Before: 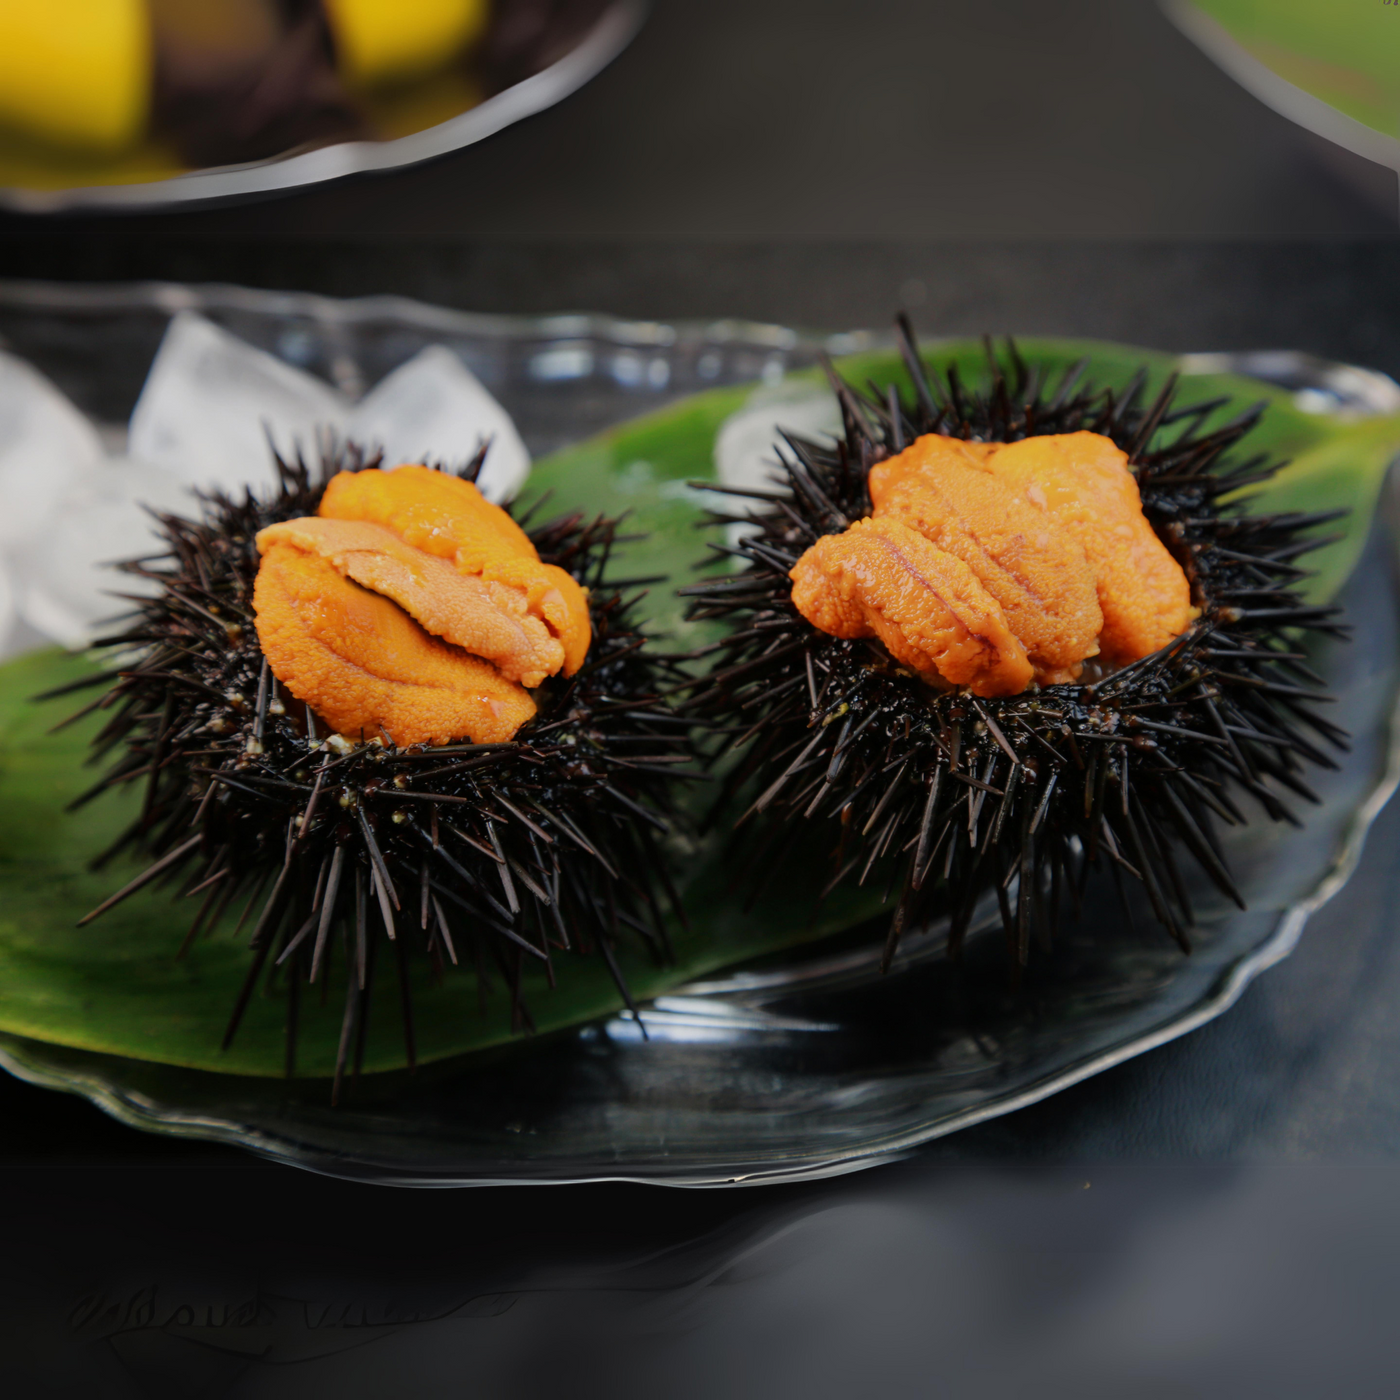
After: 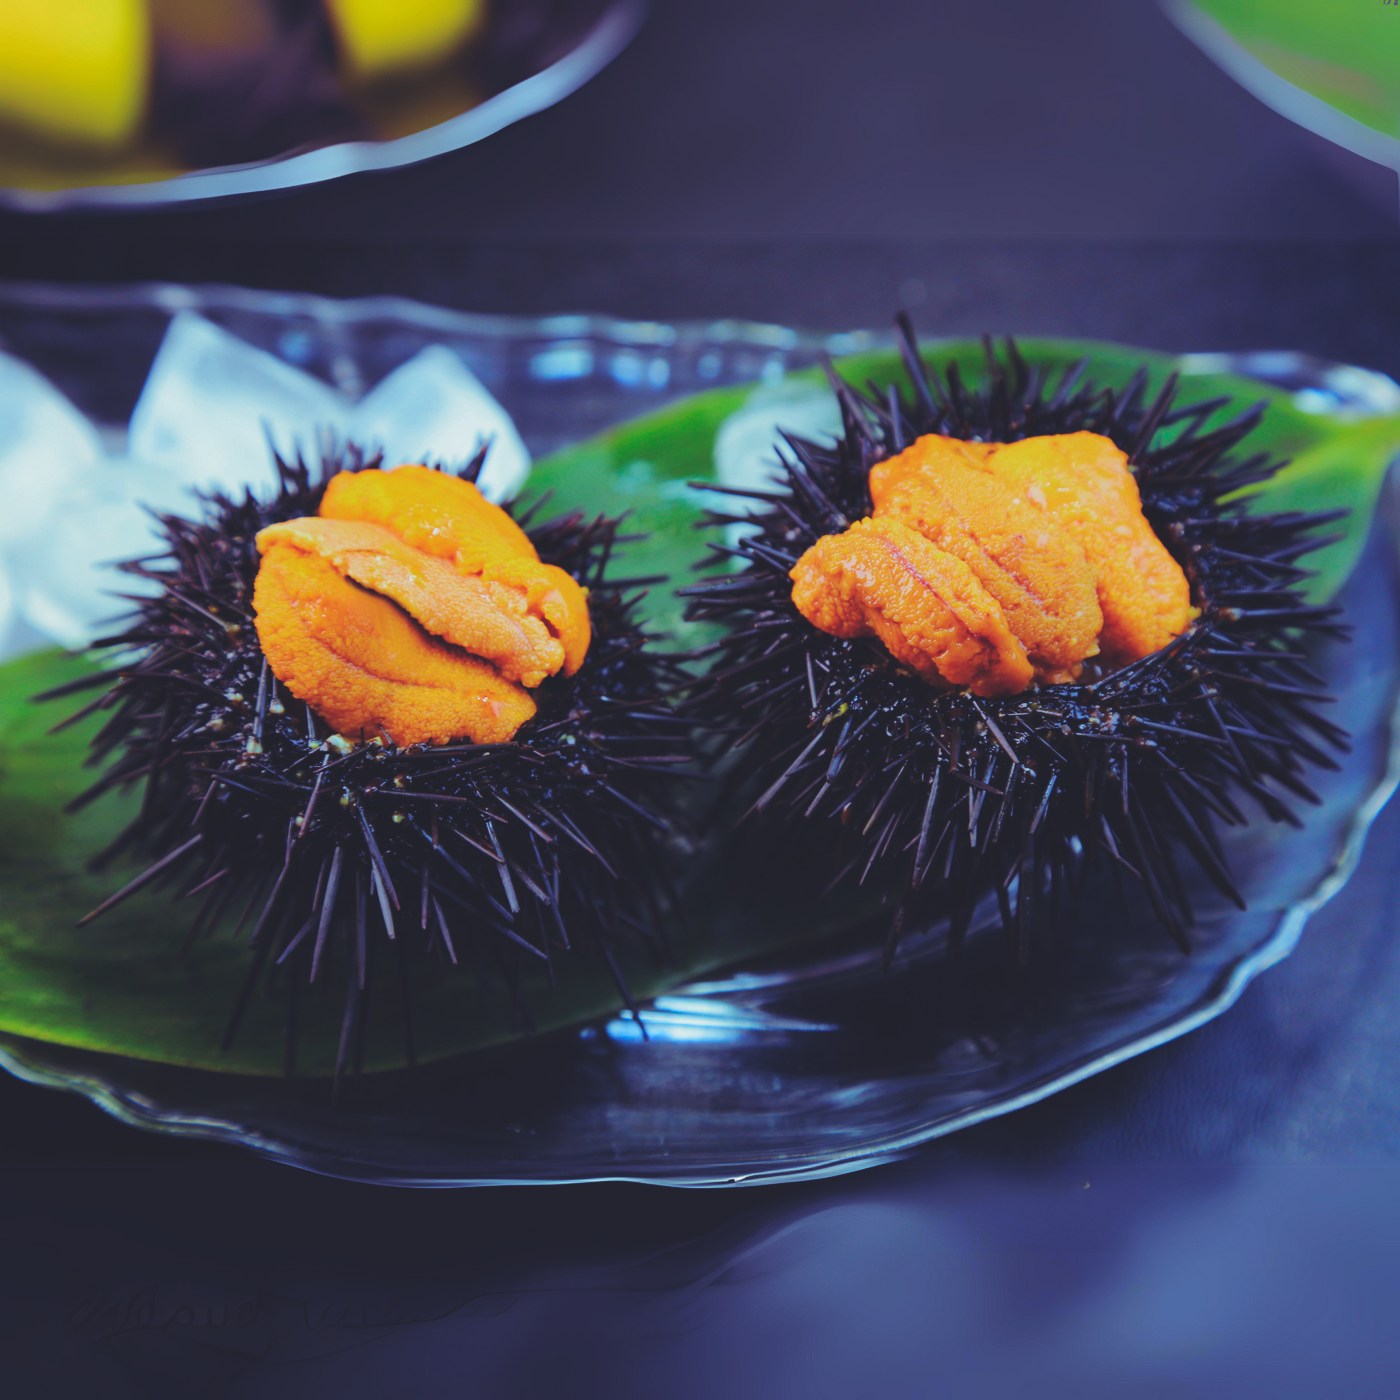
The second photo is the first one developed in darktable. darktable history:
filmic rgb: black relative exposure -8.2 EV, white relative exposure 2.2 EV, threshold 3 EV, hardness 7.11, latitude 75%, contrast 1.325, highlights saturation mix -2%, shadows ↔ highlights balance 30%, preserve chrominance no, color science v5 (2021), contrast in shadows safe, contrast in highlights safe, enable highlight reconstruction true
color balance rgb: perceptual saturation grading › global saturation 25%, perceptual brilliance grading › mid-tones 10%, perceptual brilliance grading › shadows 15%, global vibrance 20%
tone equalizer: on, module defaults
contrast brightness saturation: brightness 0.13
rgb curve: curves: ch0 [(0, 0.186) (0.314, 0.284) (0.576, 0.466) (0.805, 0.691) (0.936, 0.886)]; ch1 [(0, 0.186) (0.314, 0.284) (0.581, 0.534) (0.771, 0.746) (0.936, 0.958)]; ch2 [(0, 0.216) (0.275, 0.39) (1, 1)], mode RGB, independent channels, compensate middle gray true, preserve colors none
